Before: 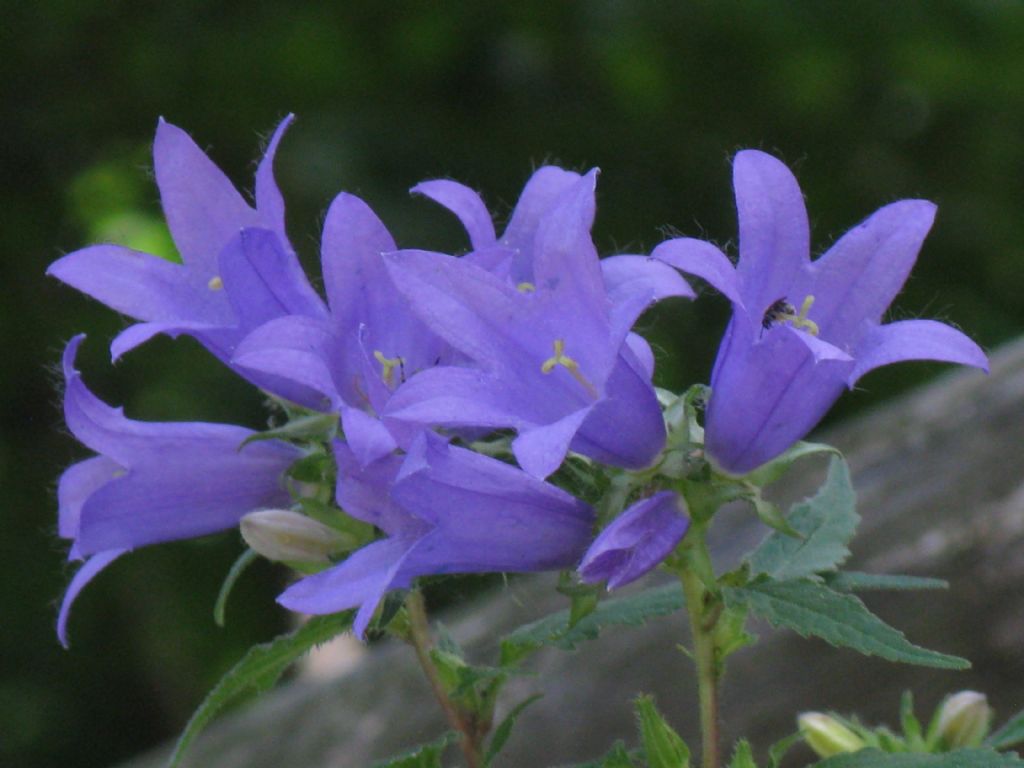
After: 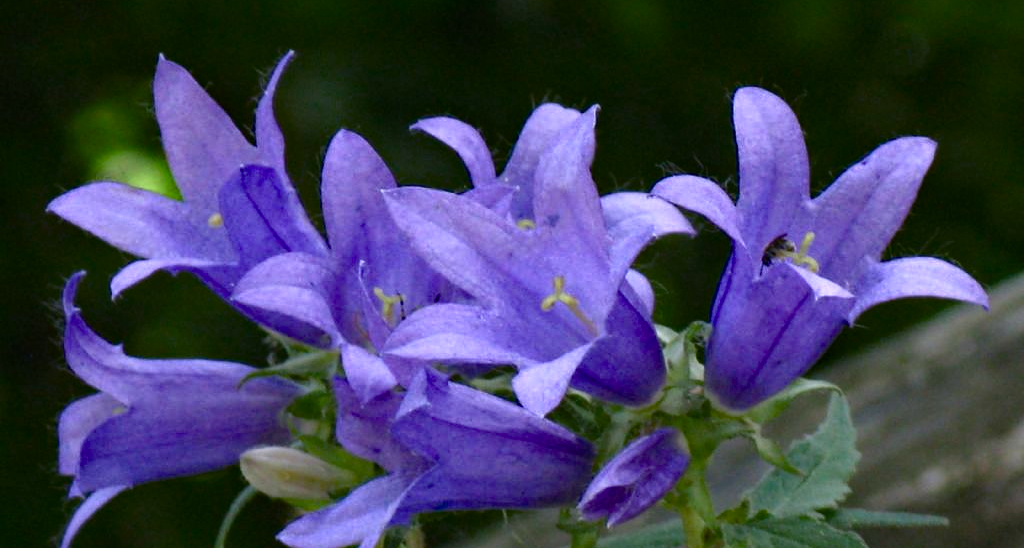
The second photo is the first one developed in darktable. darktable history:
crop and rotate: top 8.3%, bottom 20.248%
color balance rgb: power › hue 62.58°, linear chroma grading › shadows -7.682%, linear chroma grading › global chroma 9.973%, perceptual saturation grading › global saturation 0.557%, perceptual saturation grading › highlights -32.71%, perceptual saturation grading › mid-tones 5.881%, perceptual saturation grading › shadows 18.073%, global vibrance 6.414%, contrast 12.775%, saturation formula JzAzBz (2021)
shadows and highlights: shadows -29.3, highlights 30.58
haze removal: strength 0.285, distance 0.255, compatibility mode true, adaptive false
